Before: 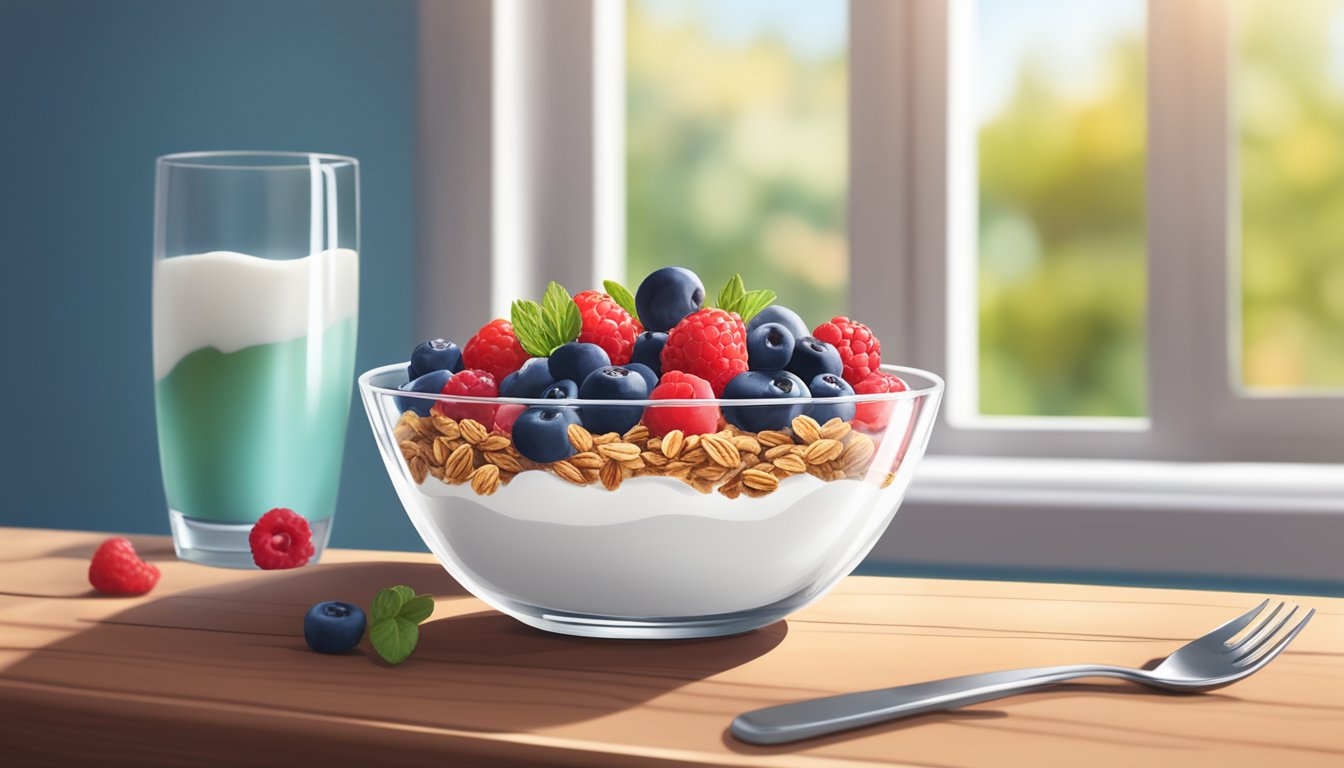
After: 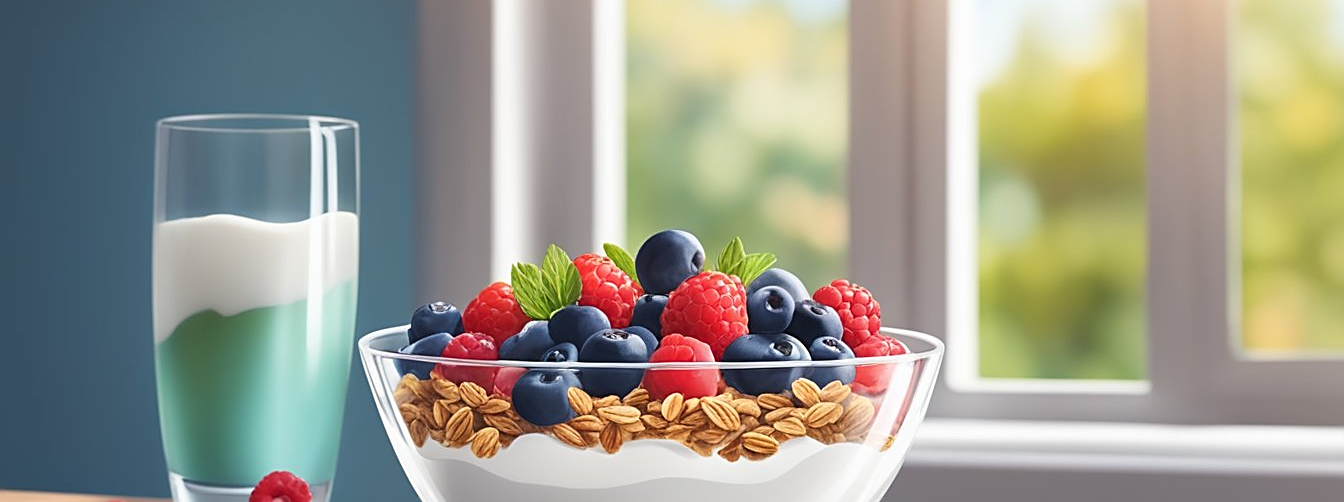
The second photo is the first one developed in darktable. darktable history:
crop and rotate: top 4.823%, bottom 29.799%
sharpen: on, module defaults
